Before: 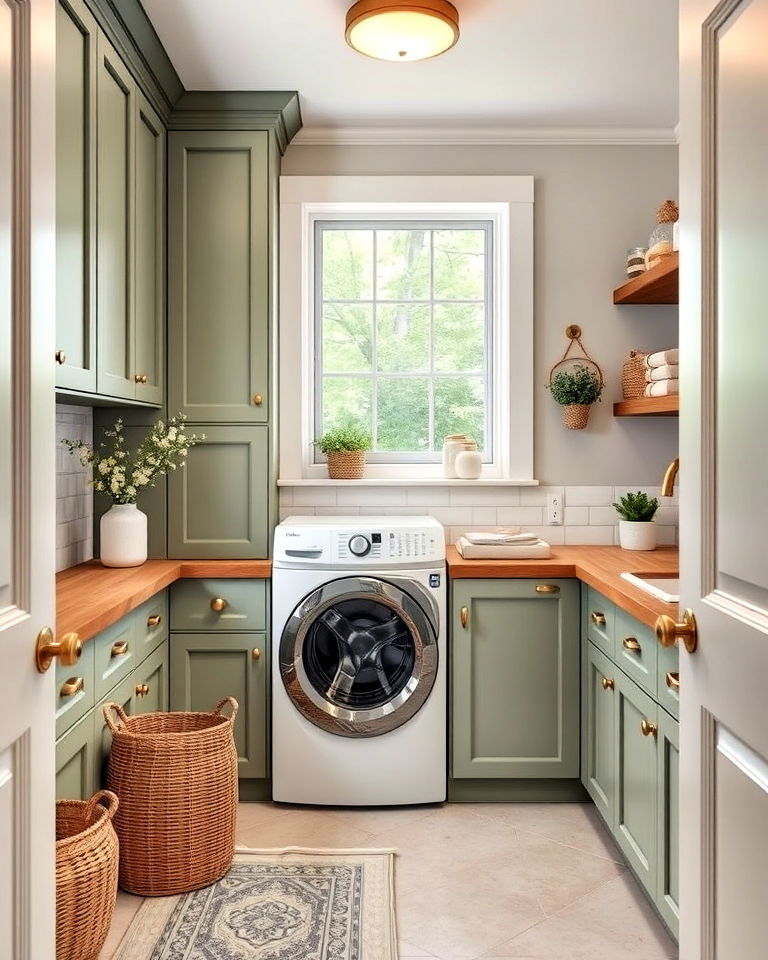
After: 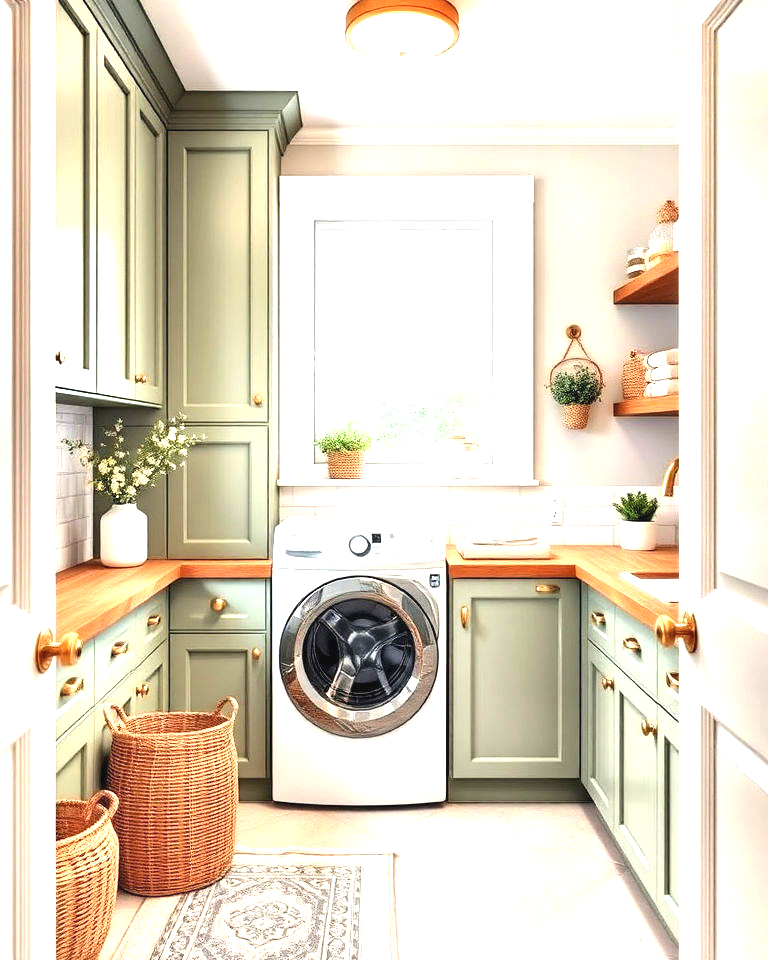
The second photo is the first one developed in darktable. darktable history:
exposure: black level correction -0.001, exposure 1.354 EV, compensate highlight preservation false
